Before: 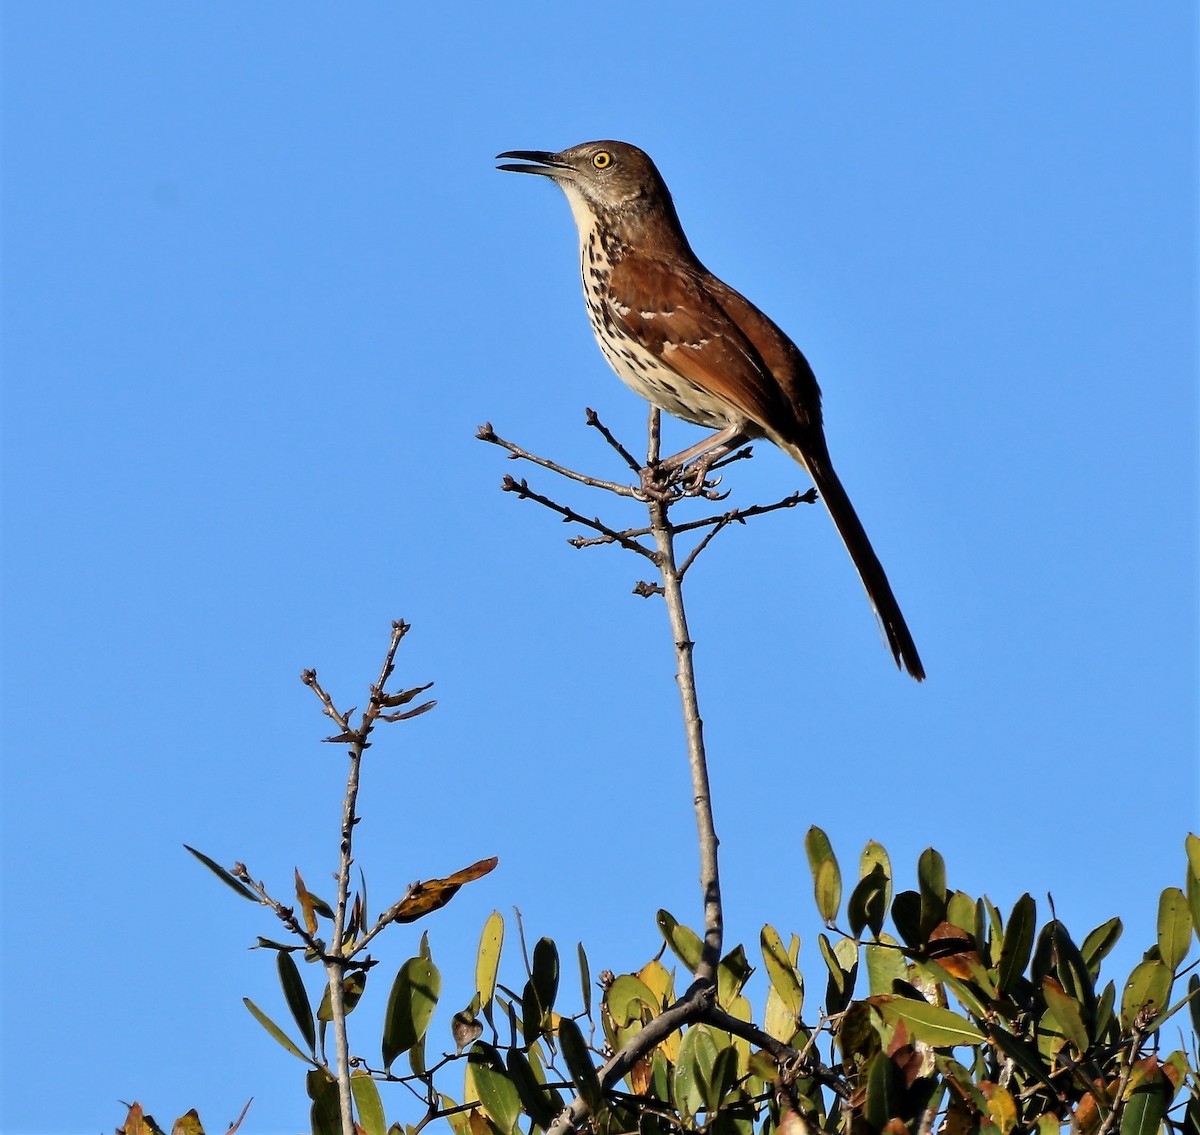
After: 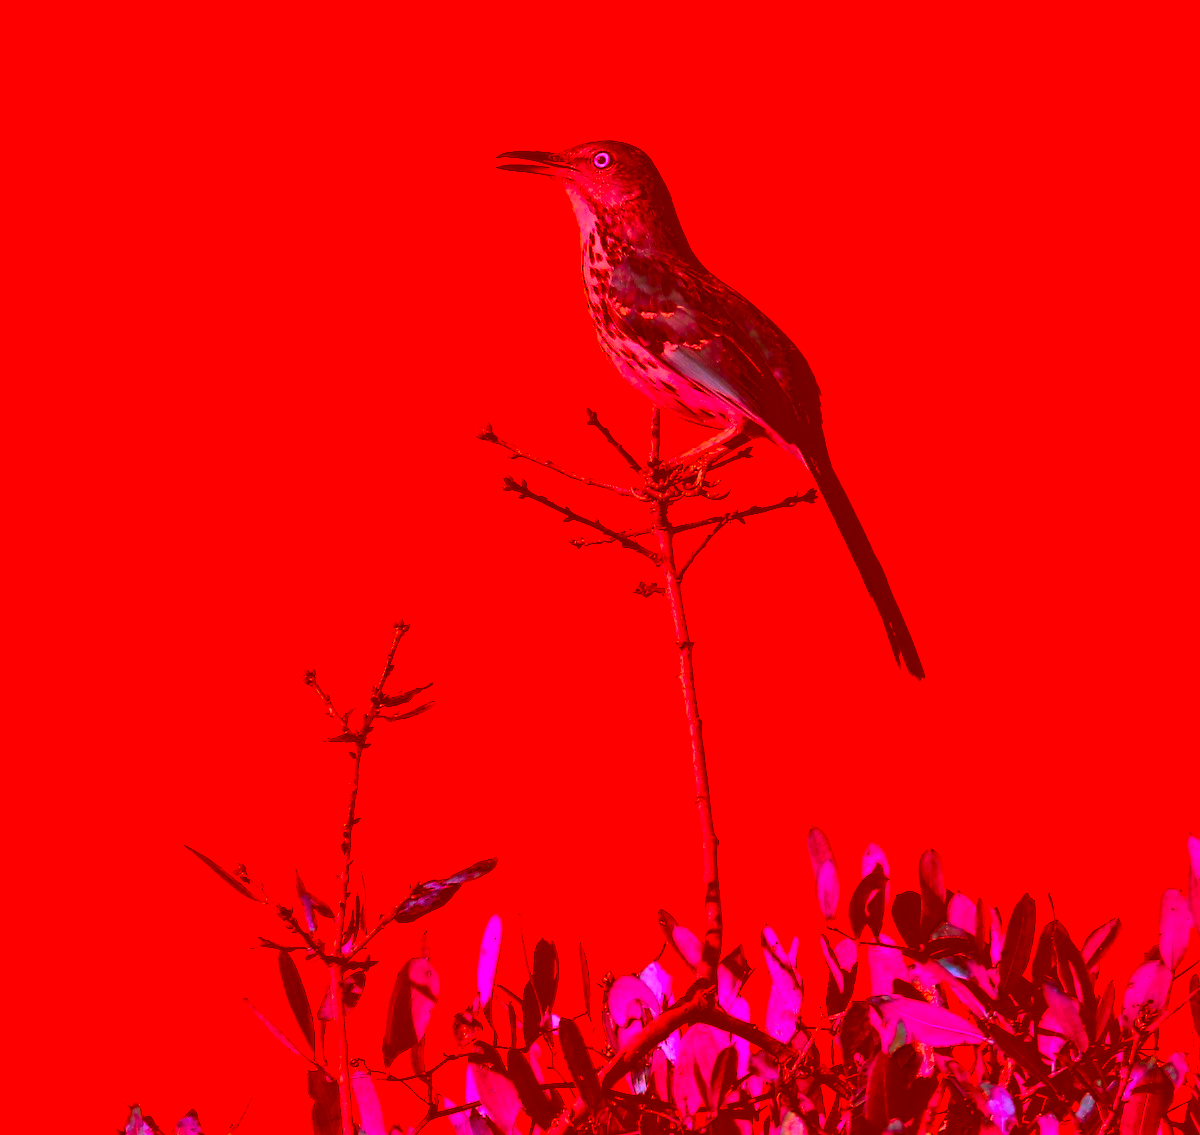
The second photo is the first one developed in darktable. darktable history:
color correction: highlights a* -39.11, highlights b* -39.69, shadows a* -39.81, shadows b* -39.21, saturation -2.96
exposure: black level correction 0.001, exposure -0.2 EV, compensate highlight preservation false
